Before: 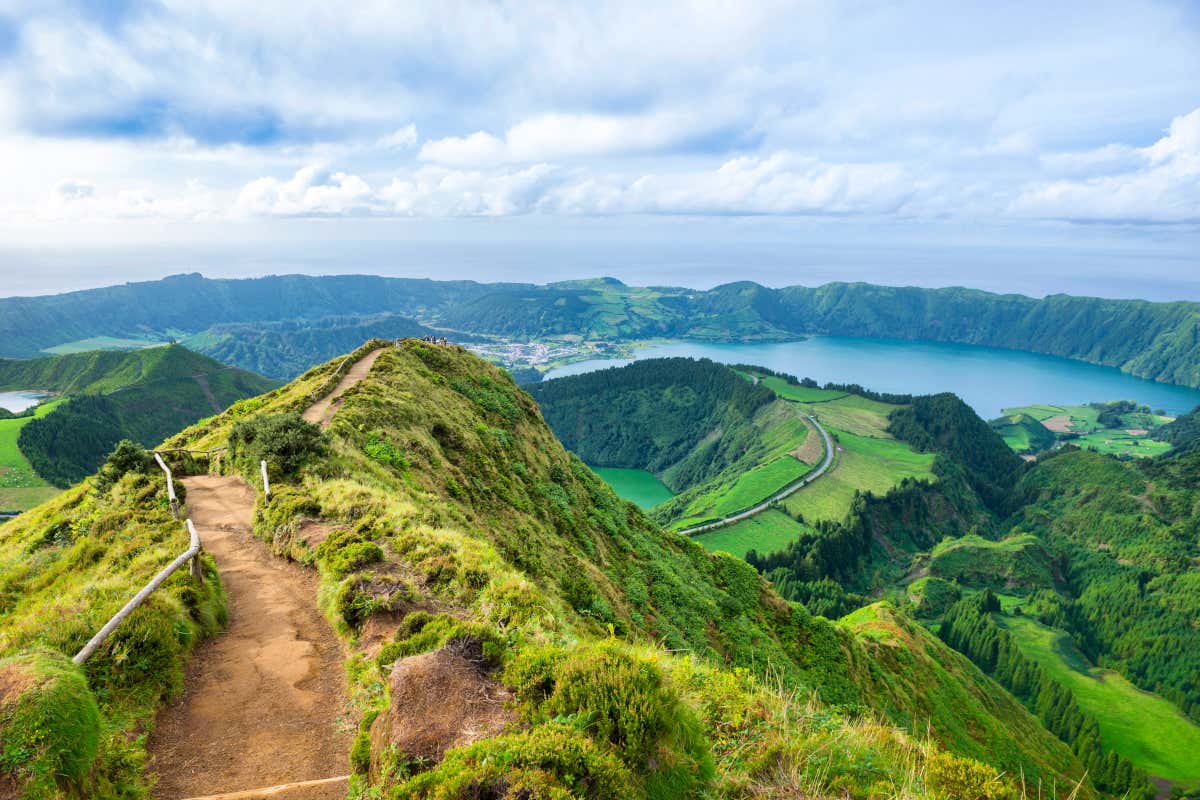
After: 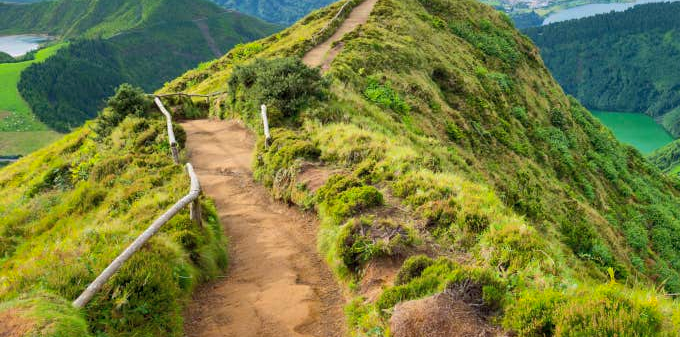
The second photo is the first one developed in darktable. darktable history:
crop: top 44.544%, right 43.325%, bottom 13.298%
shadows and highlights: on, module defaults
